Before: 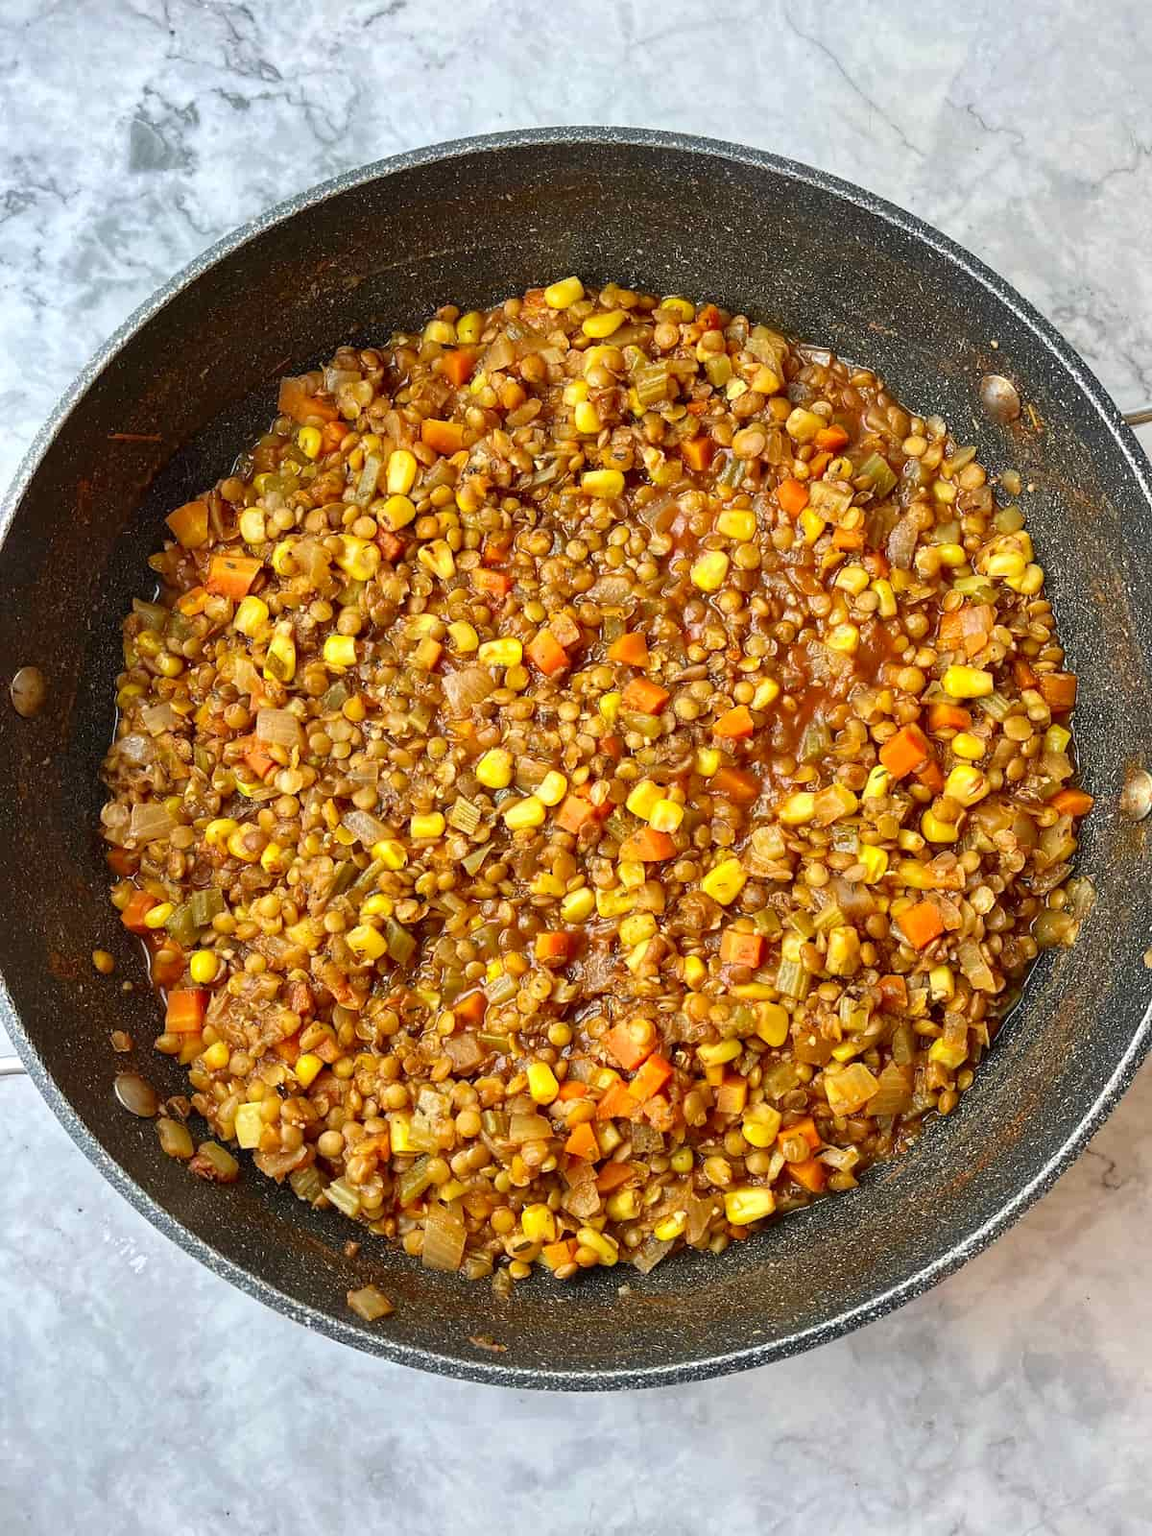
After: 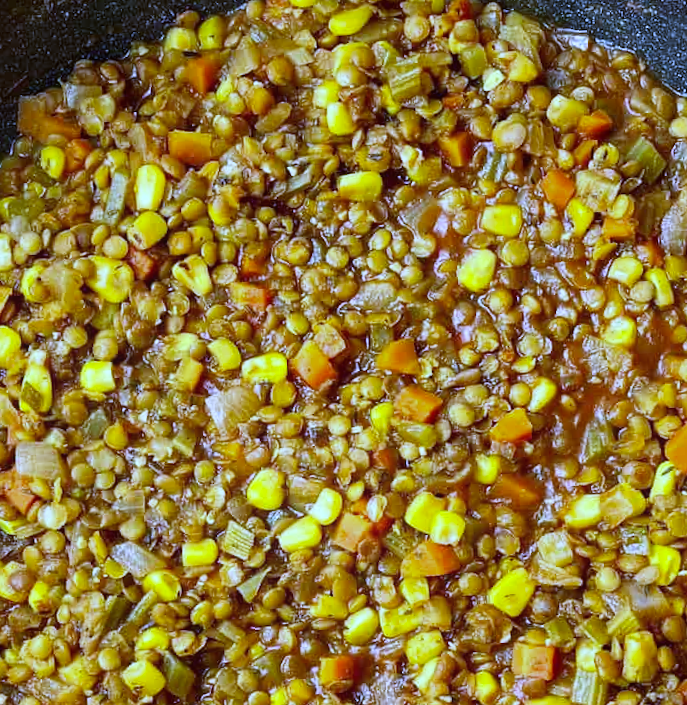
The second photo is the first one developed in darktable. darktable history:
rotate and perspective: rotation -3.52°, crop left 0.036, crop right 0.964, crop top 0.081, crop bottom 0.919
white balance: red 0.766, blue 1.537
bloom: size 15%, threshold 97%, strength 7%
tone curve: curves: ch0 [(0, 0) (0.08, 0.06) (0.17, 0.14) (0.5, 0.5) (0.83, 0.86) (0.92, 0.94) (1, 1)], preserve colors none
crop: left 20.932%, top 15.471%, right 21.848%, bottom 34.081%
